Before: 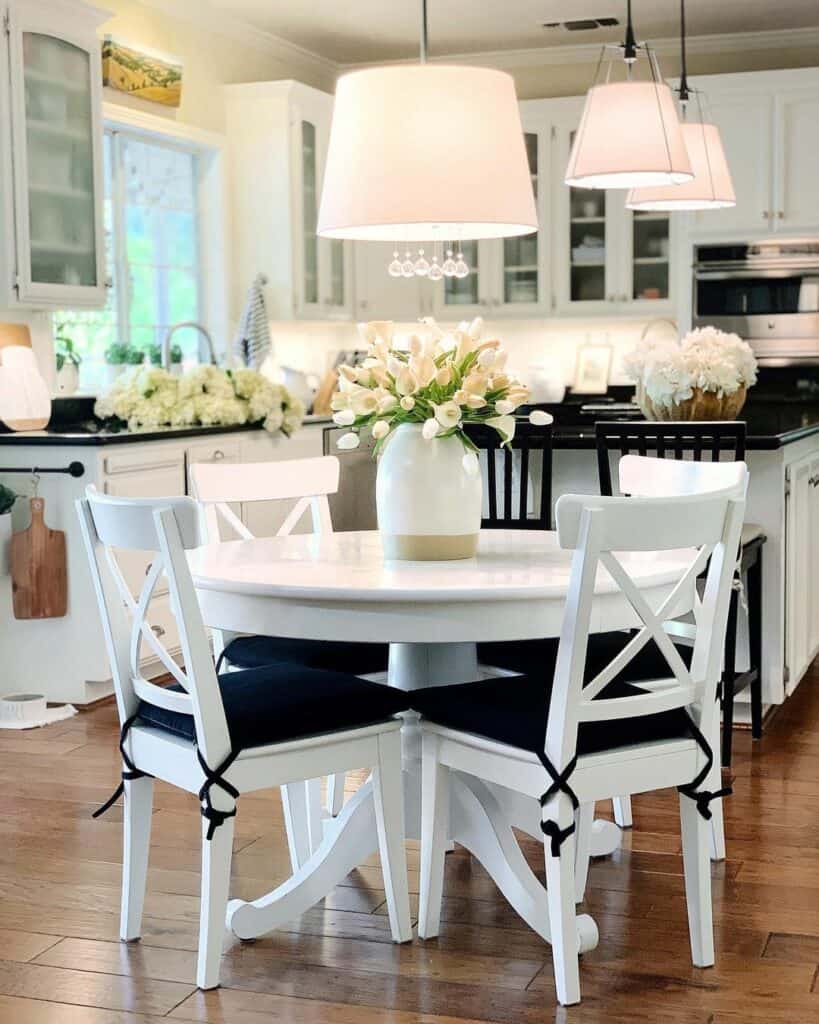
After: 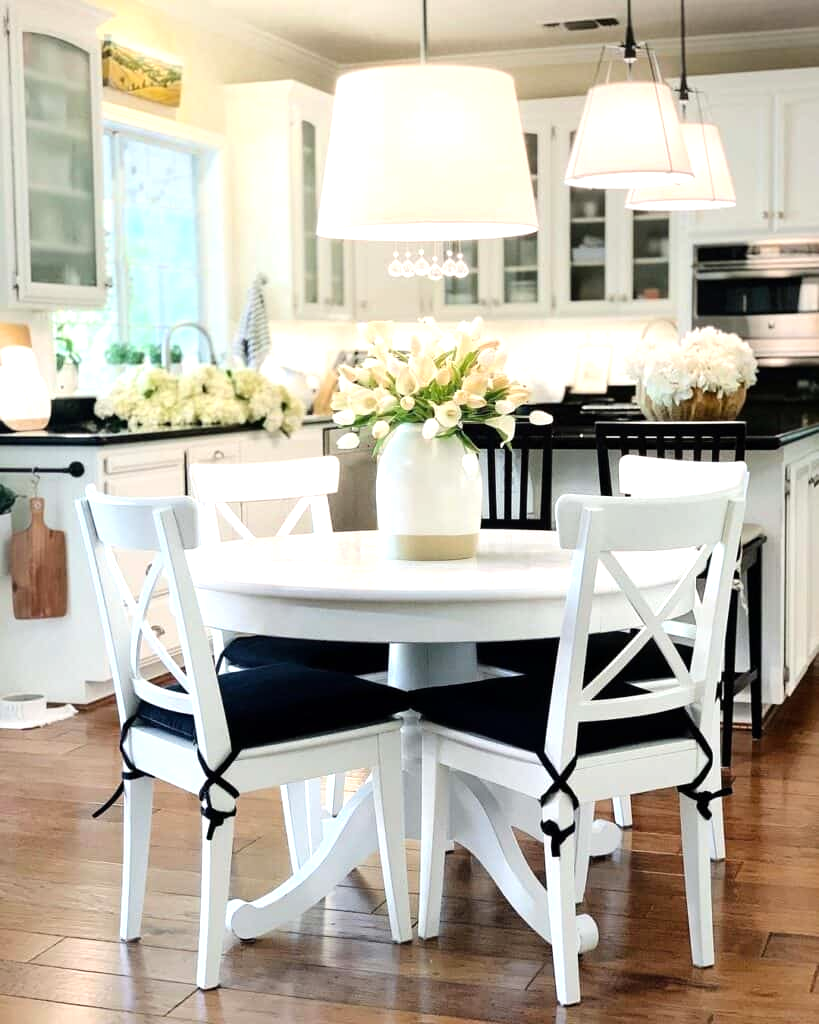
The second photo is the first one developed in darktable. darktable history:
tone equalizer: -8 EV -0.401 EV, -7 EV -0.427 EV, -6 EV -0.309 EV, -5 EV -0.196 EV, -3 EV 0.203 EV, -2 EV 0.341 EV, -1 EV 0.381 EV, +0 EV 0.437 EV
